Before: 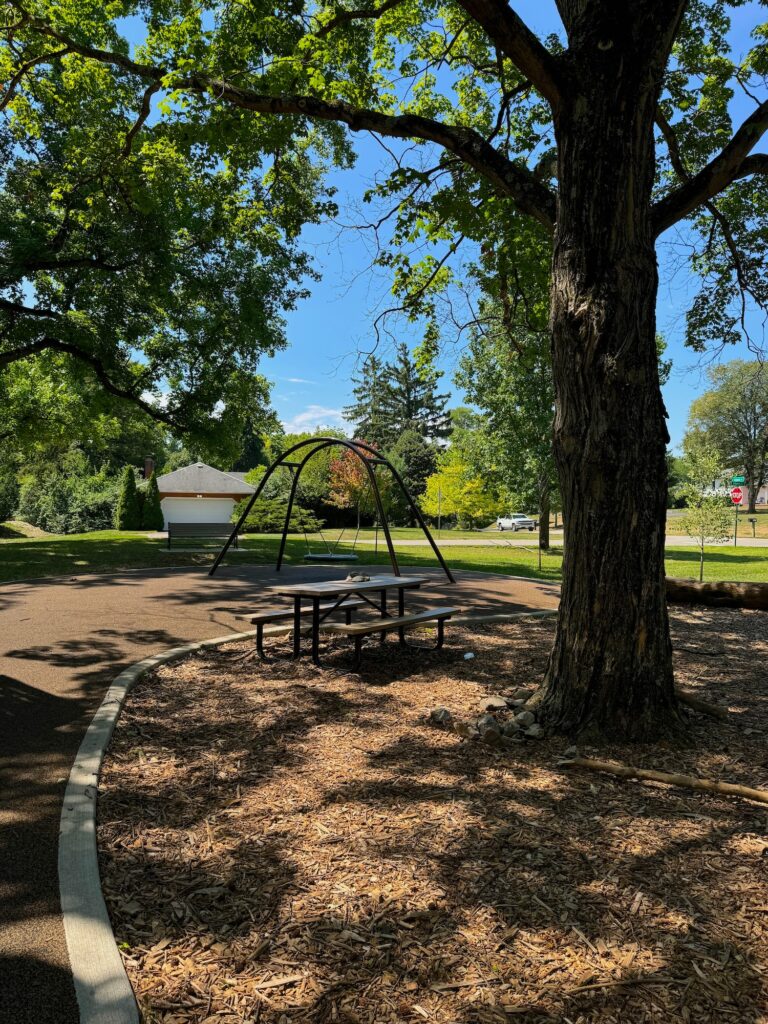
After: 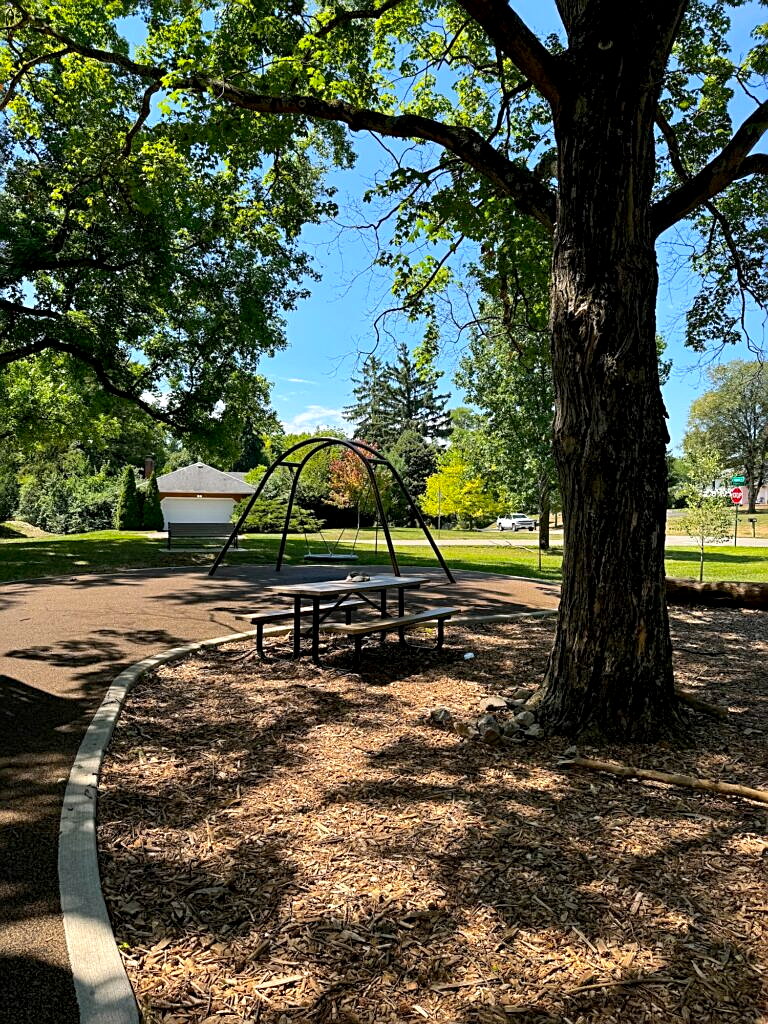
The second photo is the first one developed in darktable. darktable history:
white balance: red 1.004, blue 1.024
sharpen: on, module defaults
exposure: exposure 0.375 EV, compensate highlight preservation false
